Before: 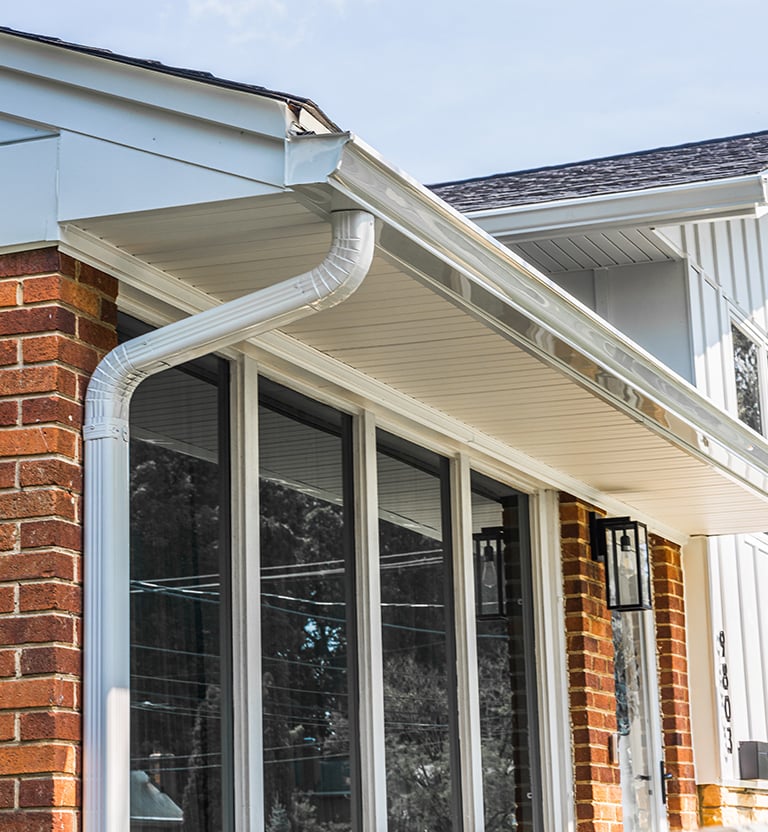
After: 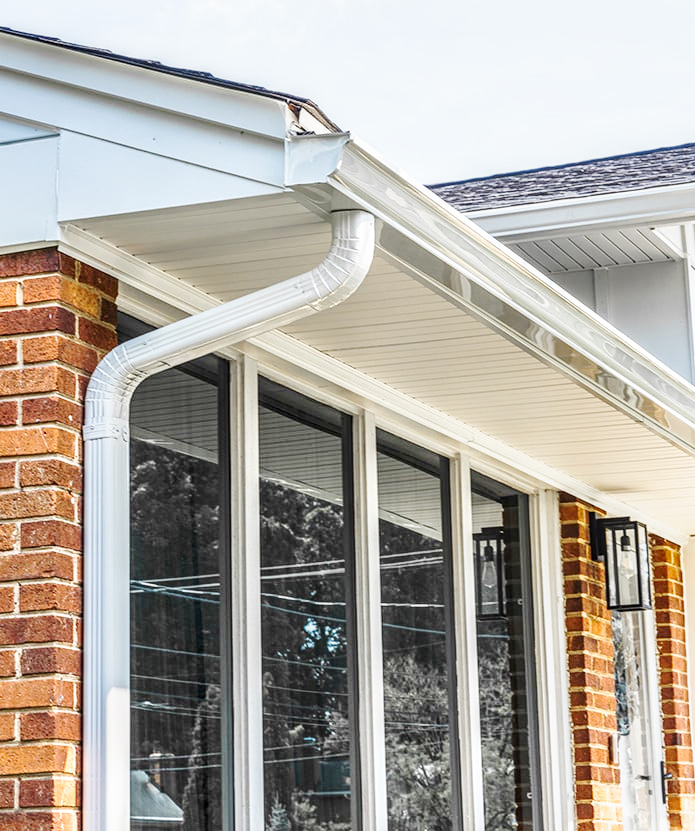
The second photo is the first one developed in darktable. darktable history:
crop: right 9.501%, bottom 0.029%
local contrast: detail 130%
base curve: curves: ch0 [(0, 0) (0.025, 0.046) (0.112, 0.277) (0.467, 0.74) (0.814, 0.929) (1, 0.942)], preserve colors none
